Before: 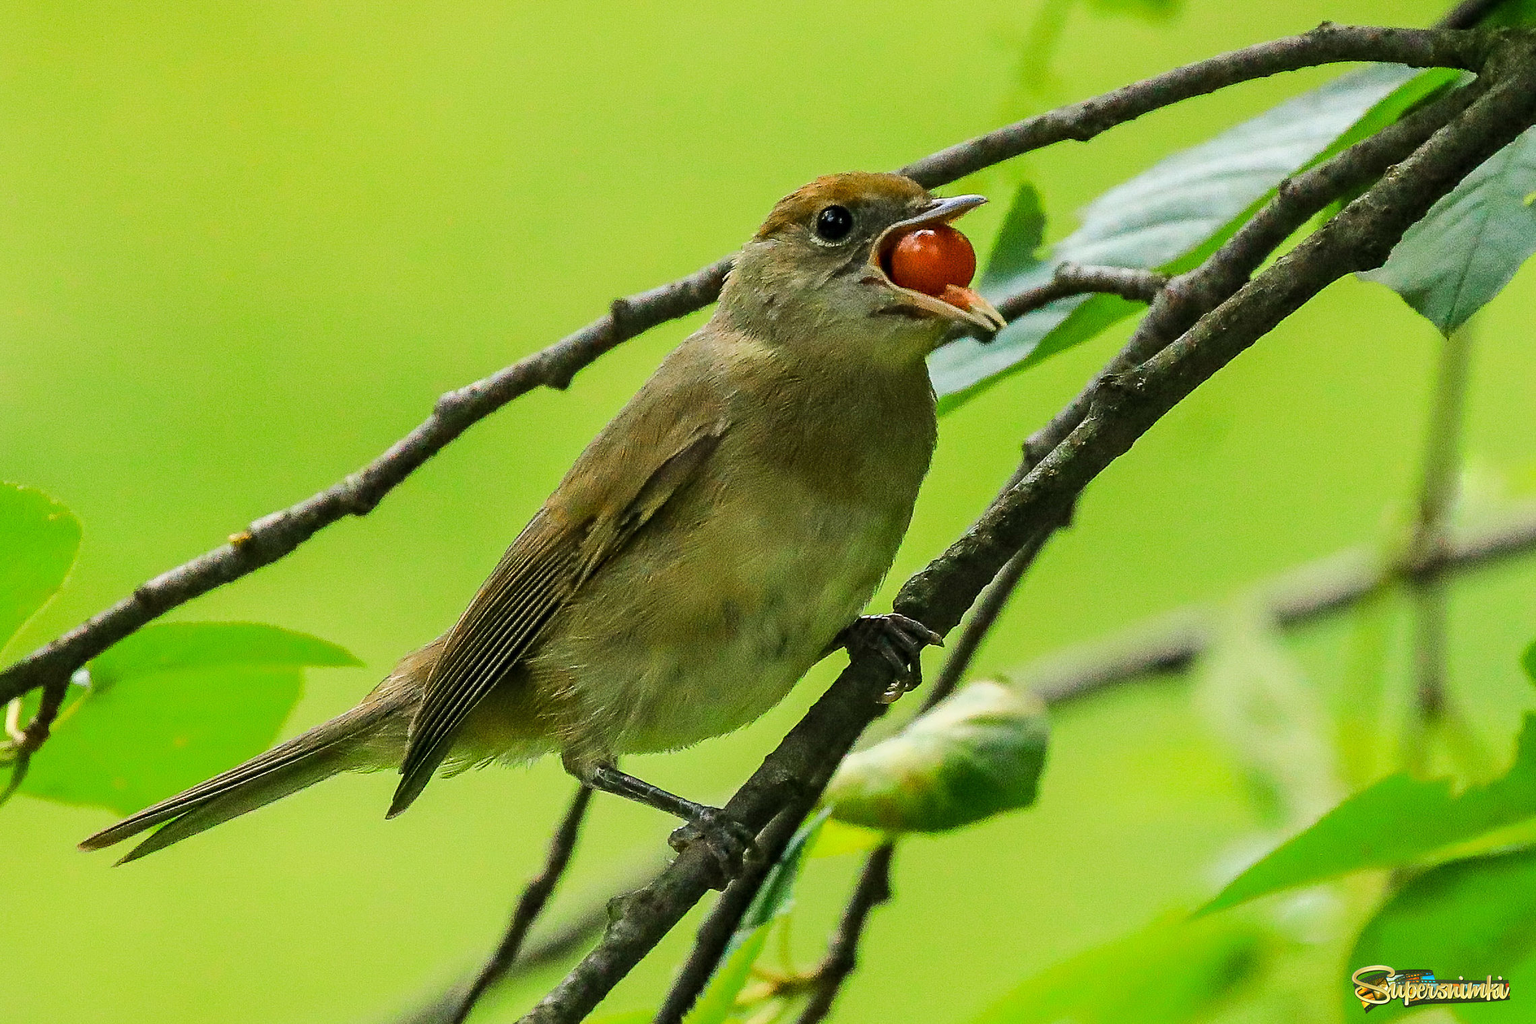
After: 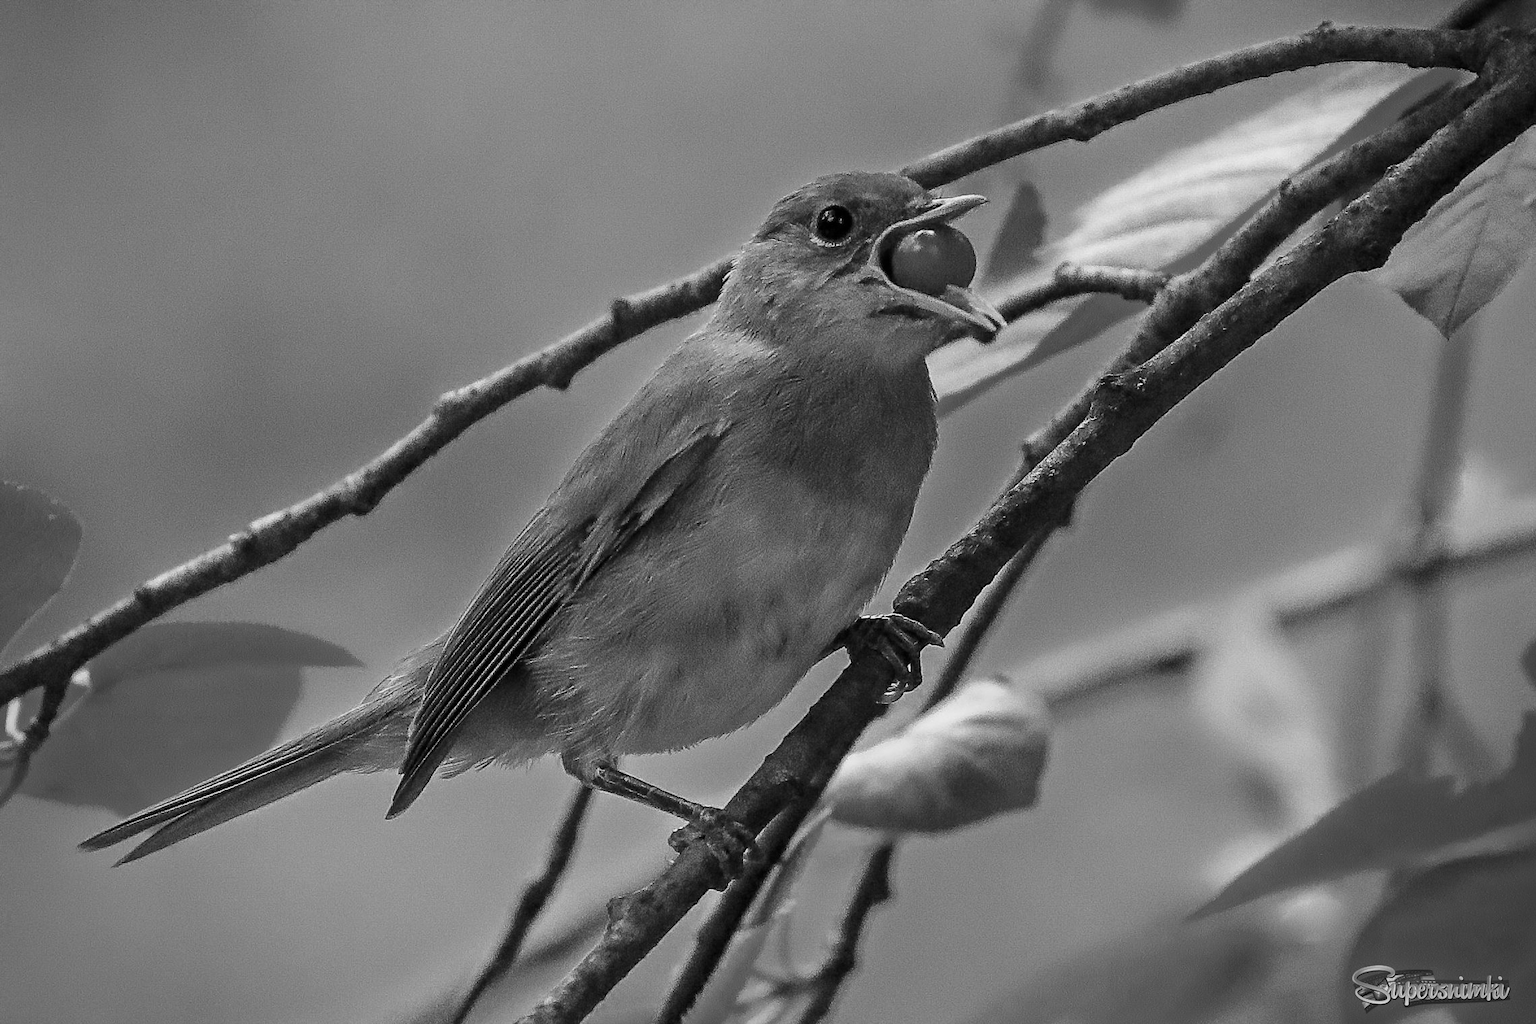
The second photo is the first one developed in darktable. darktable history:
vignetting: on, module defaults
monochrome: a 0, b 0, size 0.5, highlights 0.57
